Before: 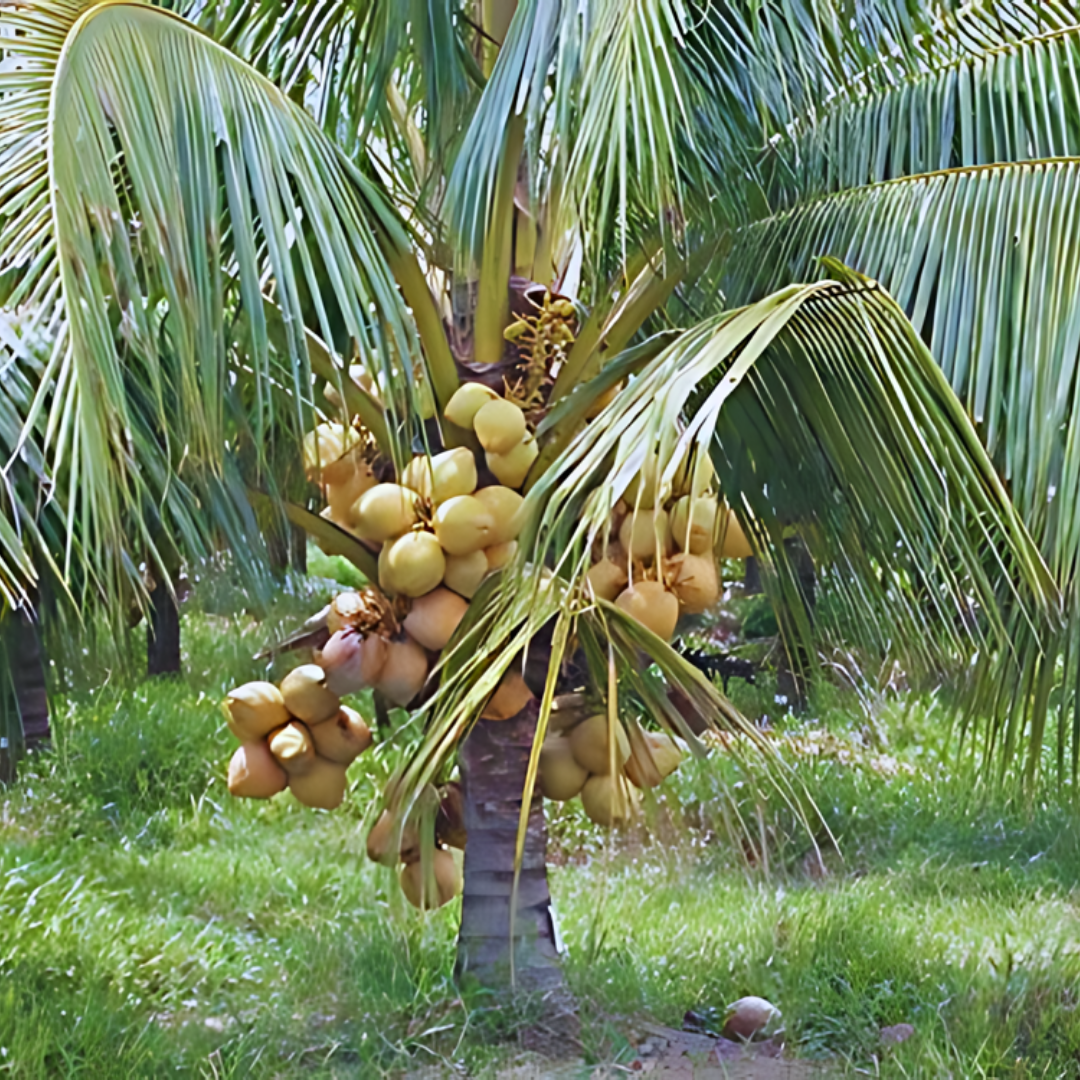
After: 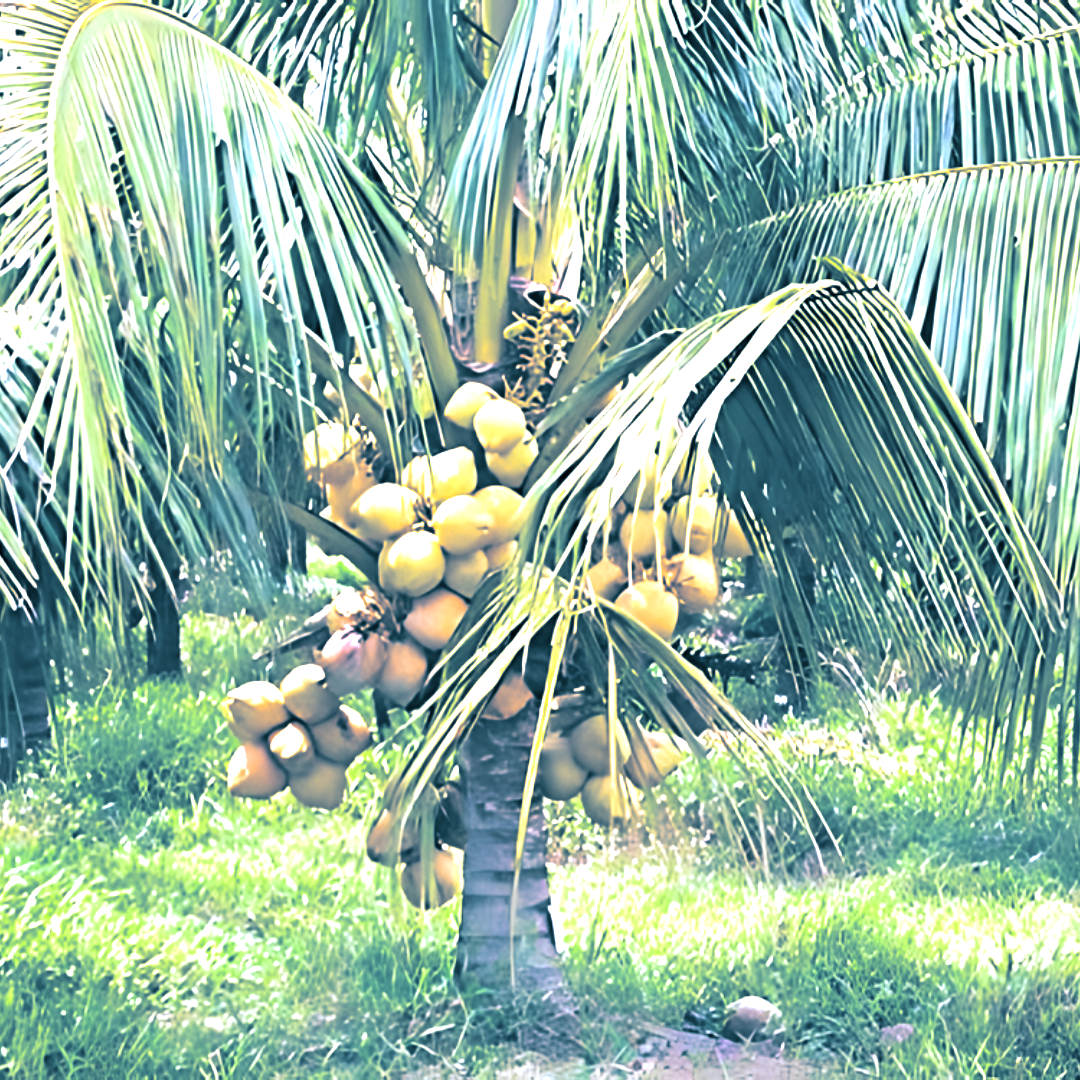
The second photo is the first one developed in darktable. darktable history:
split-toning: shadows › hue 212.4°, balance -70
exposure: black level correction 0, exposure 1.379 EV, compensate exposure bias true, compensate highlight preservation false
